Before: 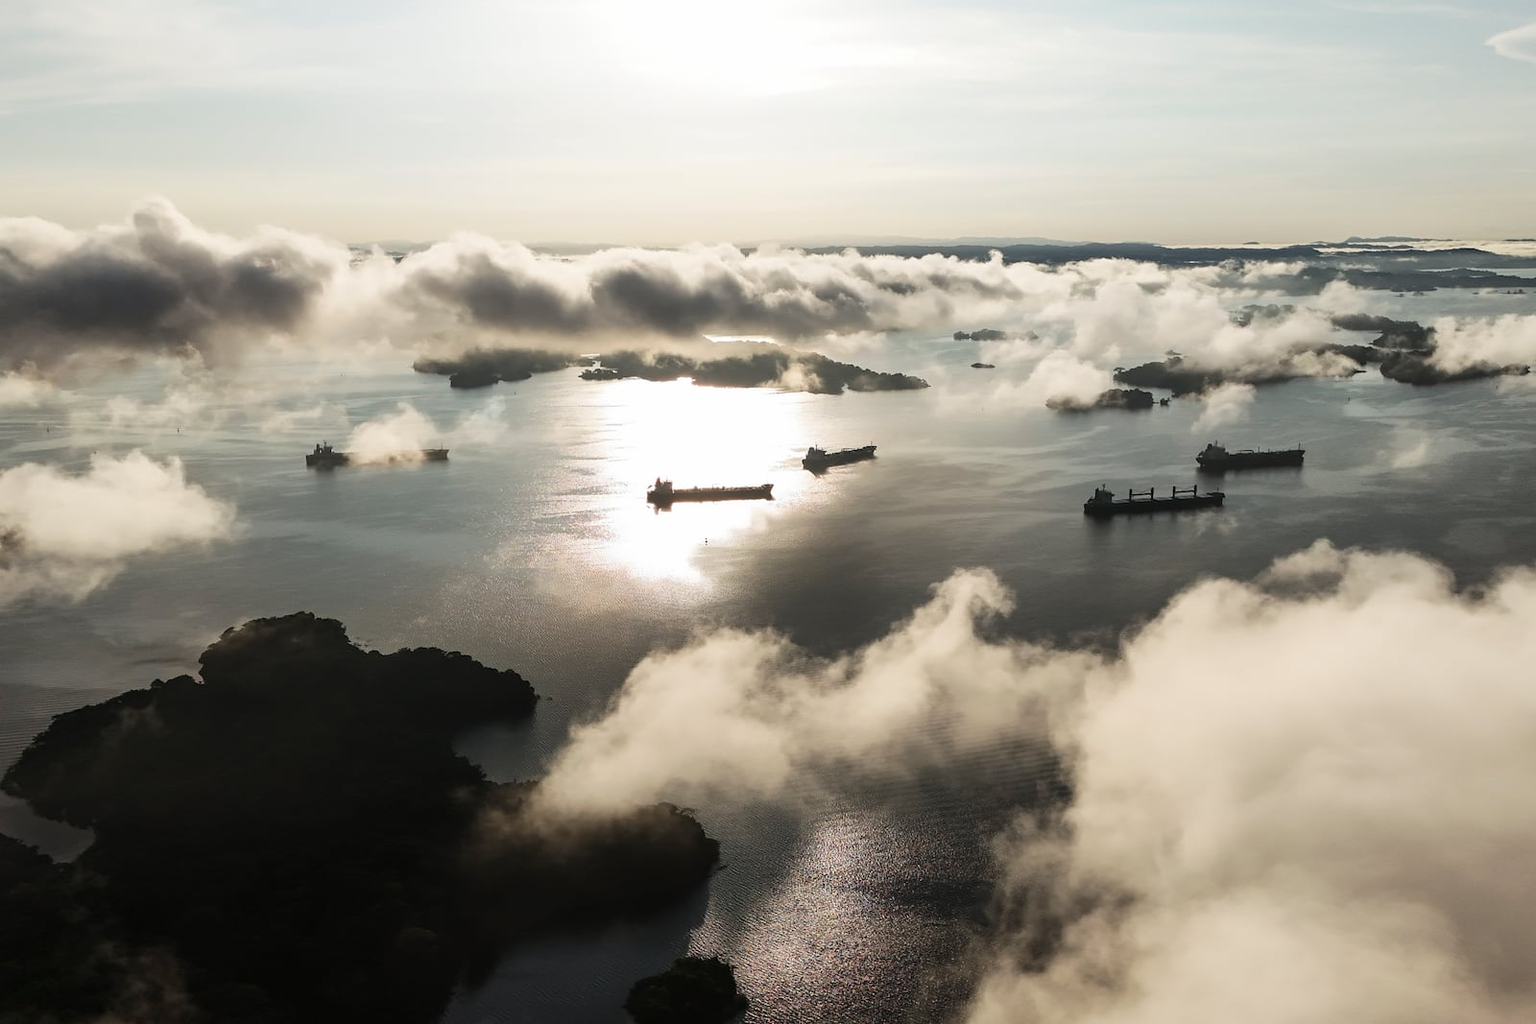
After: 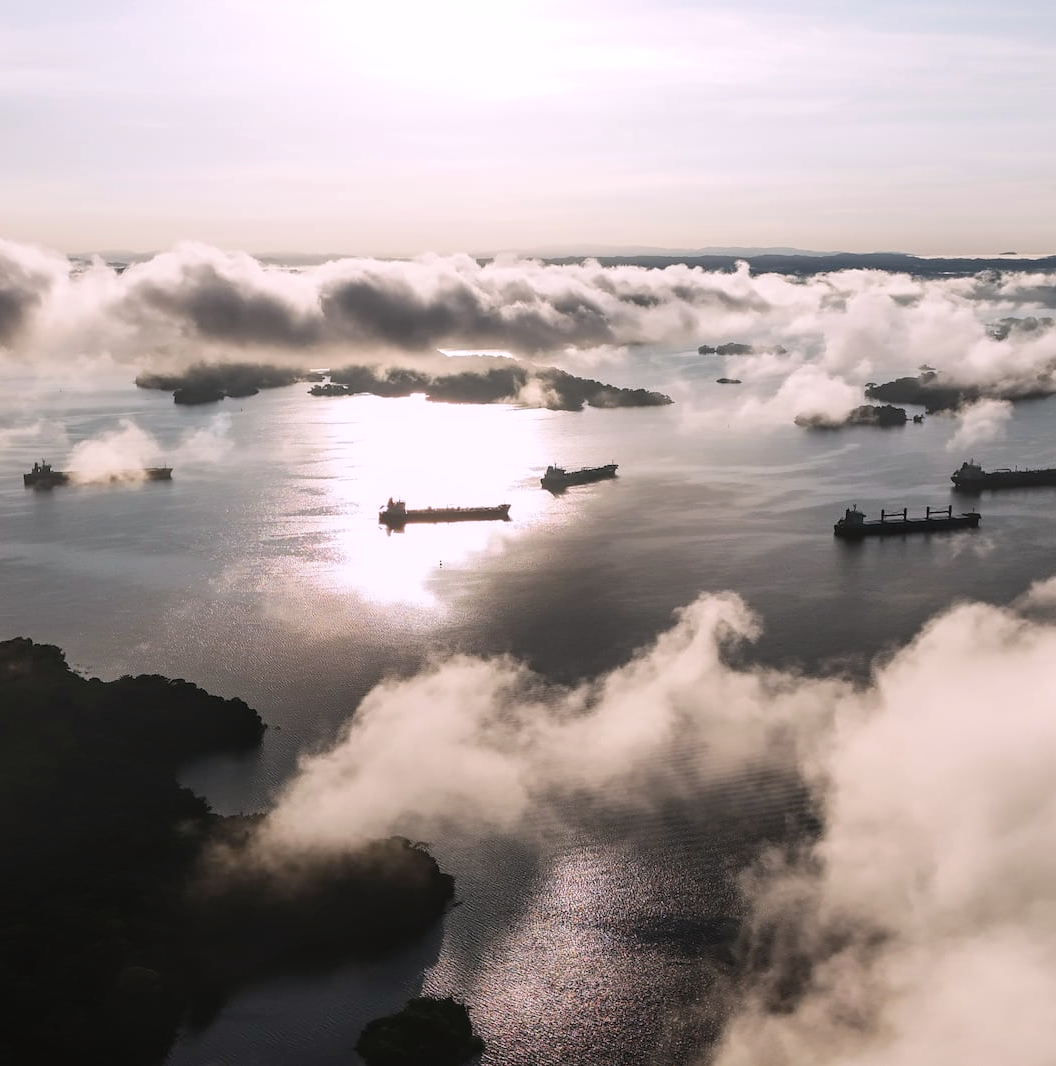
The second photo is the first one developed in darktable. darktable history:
contrast brightness saturation: saturation -0.05
crop and rotate: left 18.442%, right 15.508%
white balance: red 1.05, blue 1.072
local contrast: detail 110%
